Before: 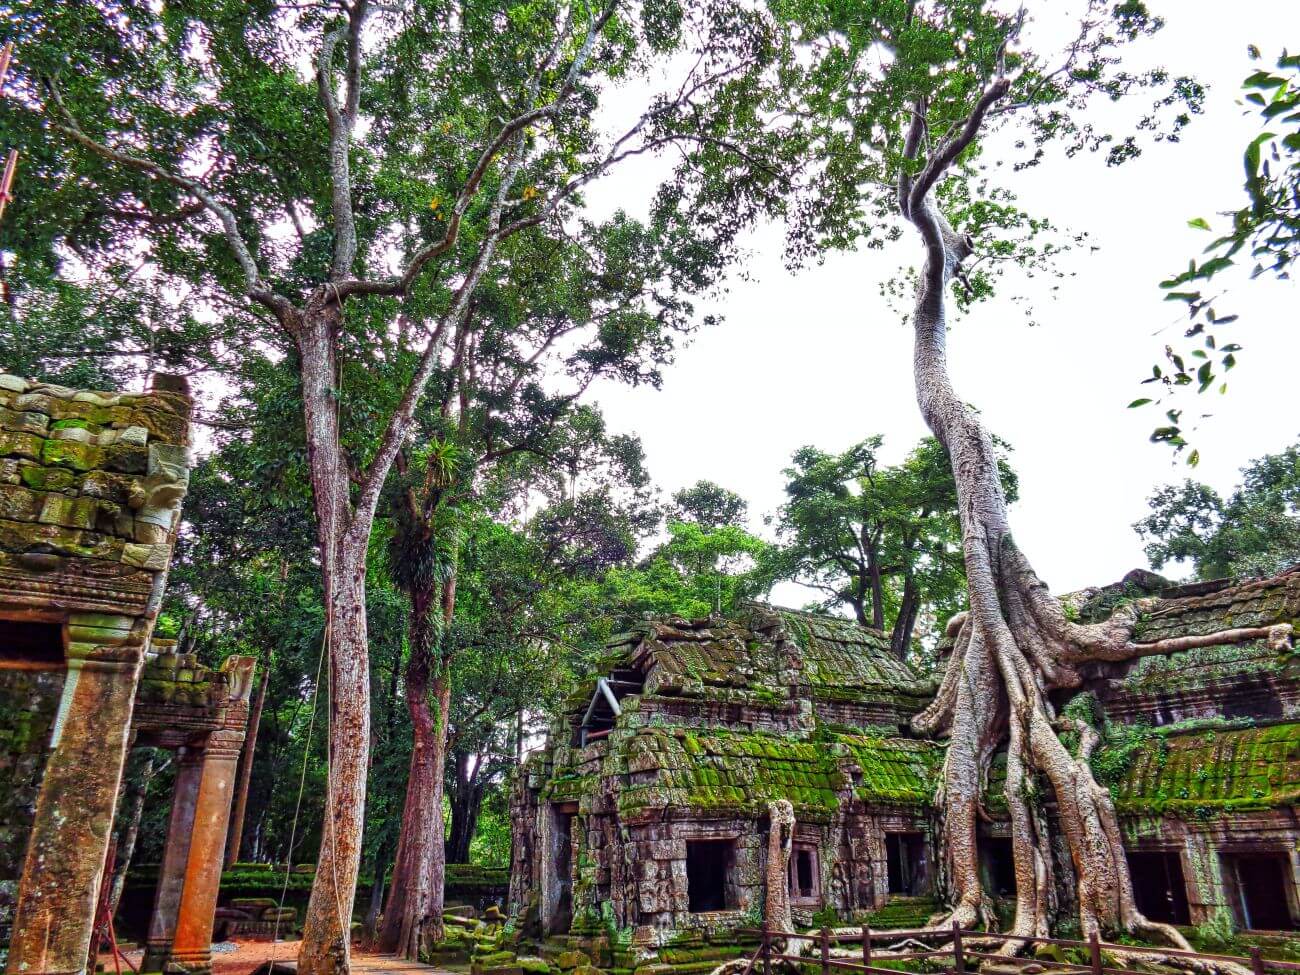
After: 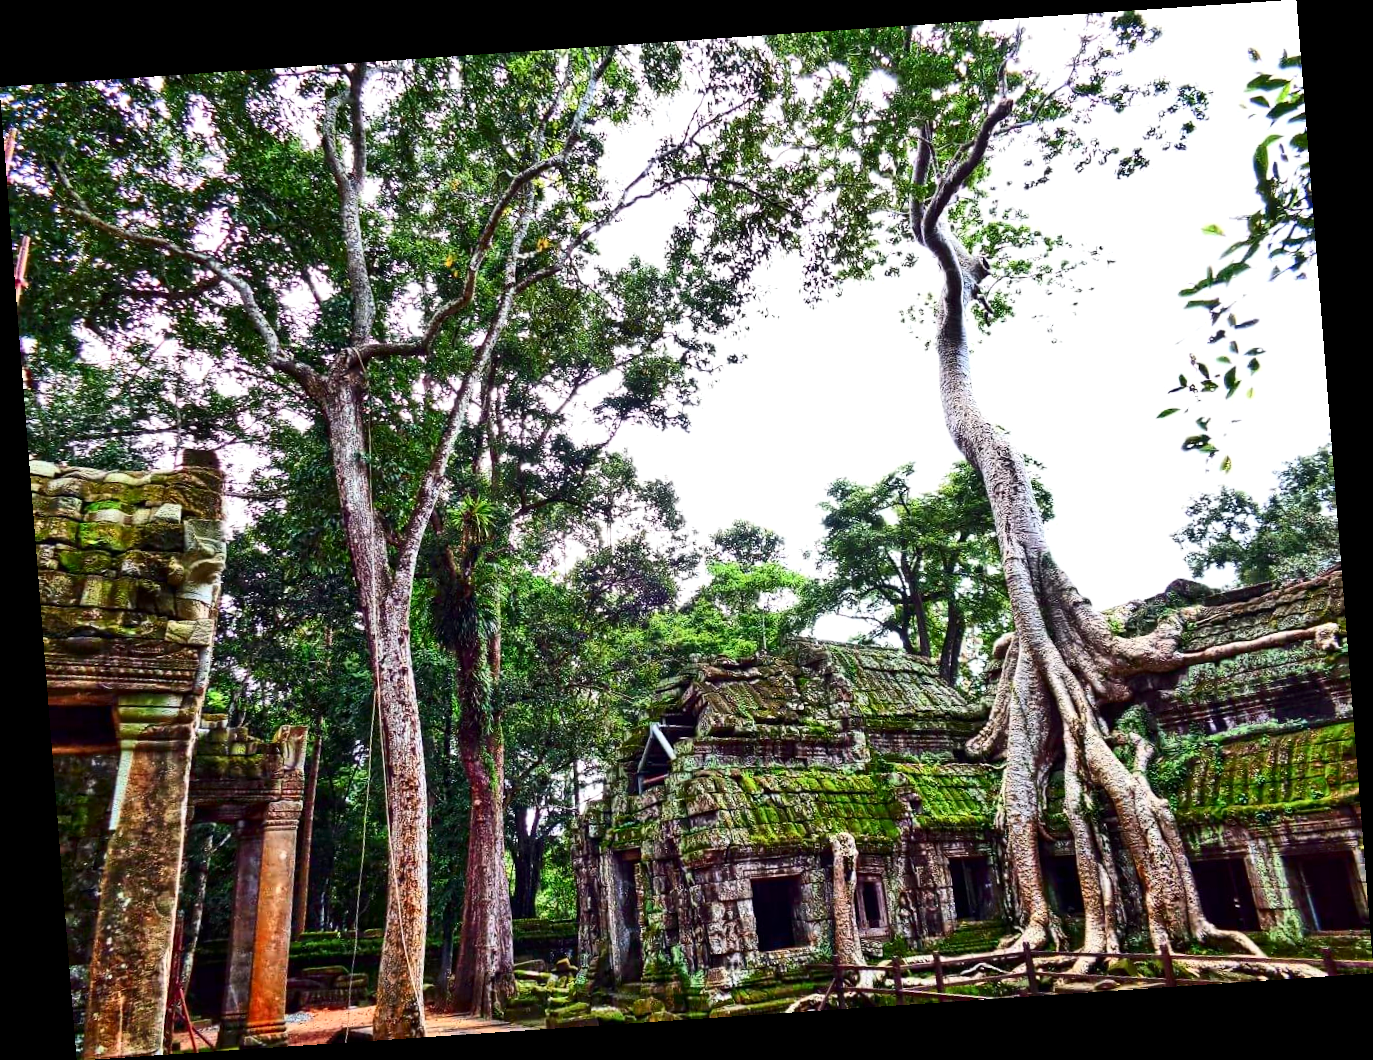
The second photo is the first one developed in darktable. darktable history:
contrast brightness saturation: contrast 0.28
rotate and perspective: rotation -4.2°, shear 0.006, automatic cropping off
exposure: exposure 0.2 EV, compensate highlight preservation false
